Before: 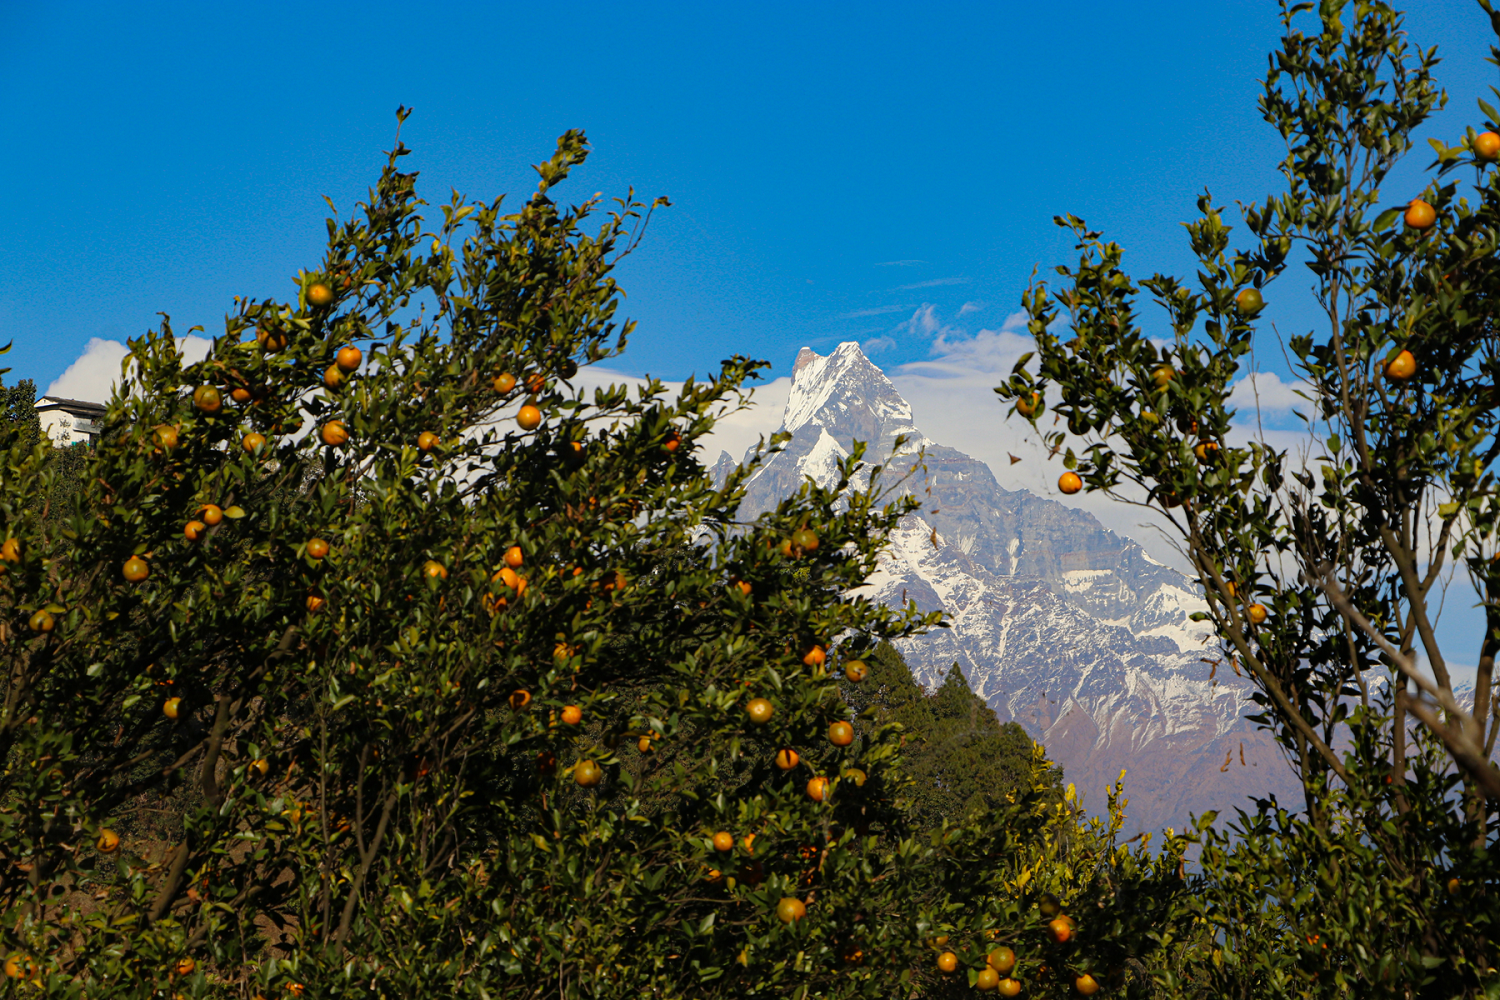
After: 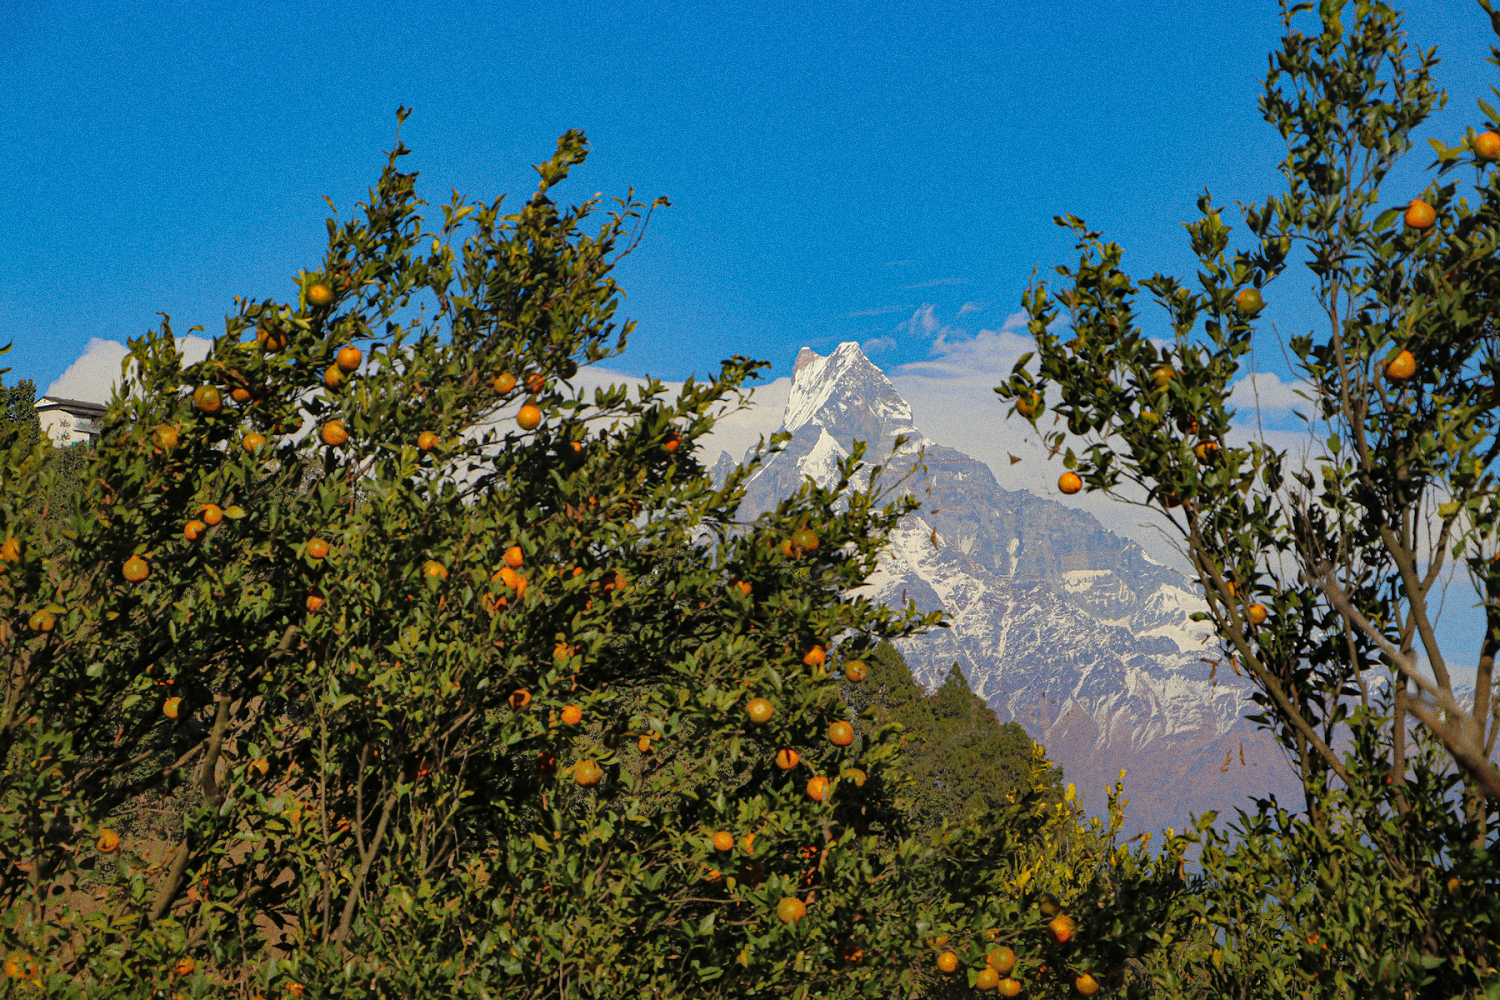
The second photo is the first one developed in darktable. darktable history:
grain: coarseness 0.47 ISO
shadows and highlights: shadows 60, highlights -60
